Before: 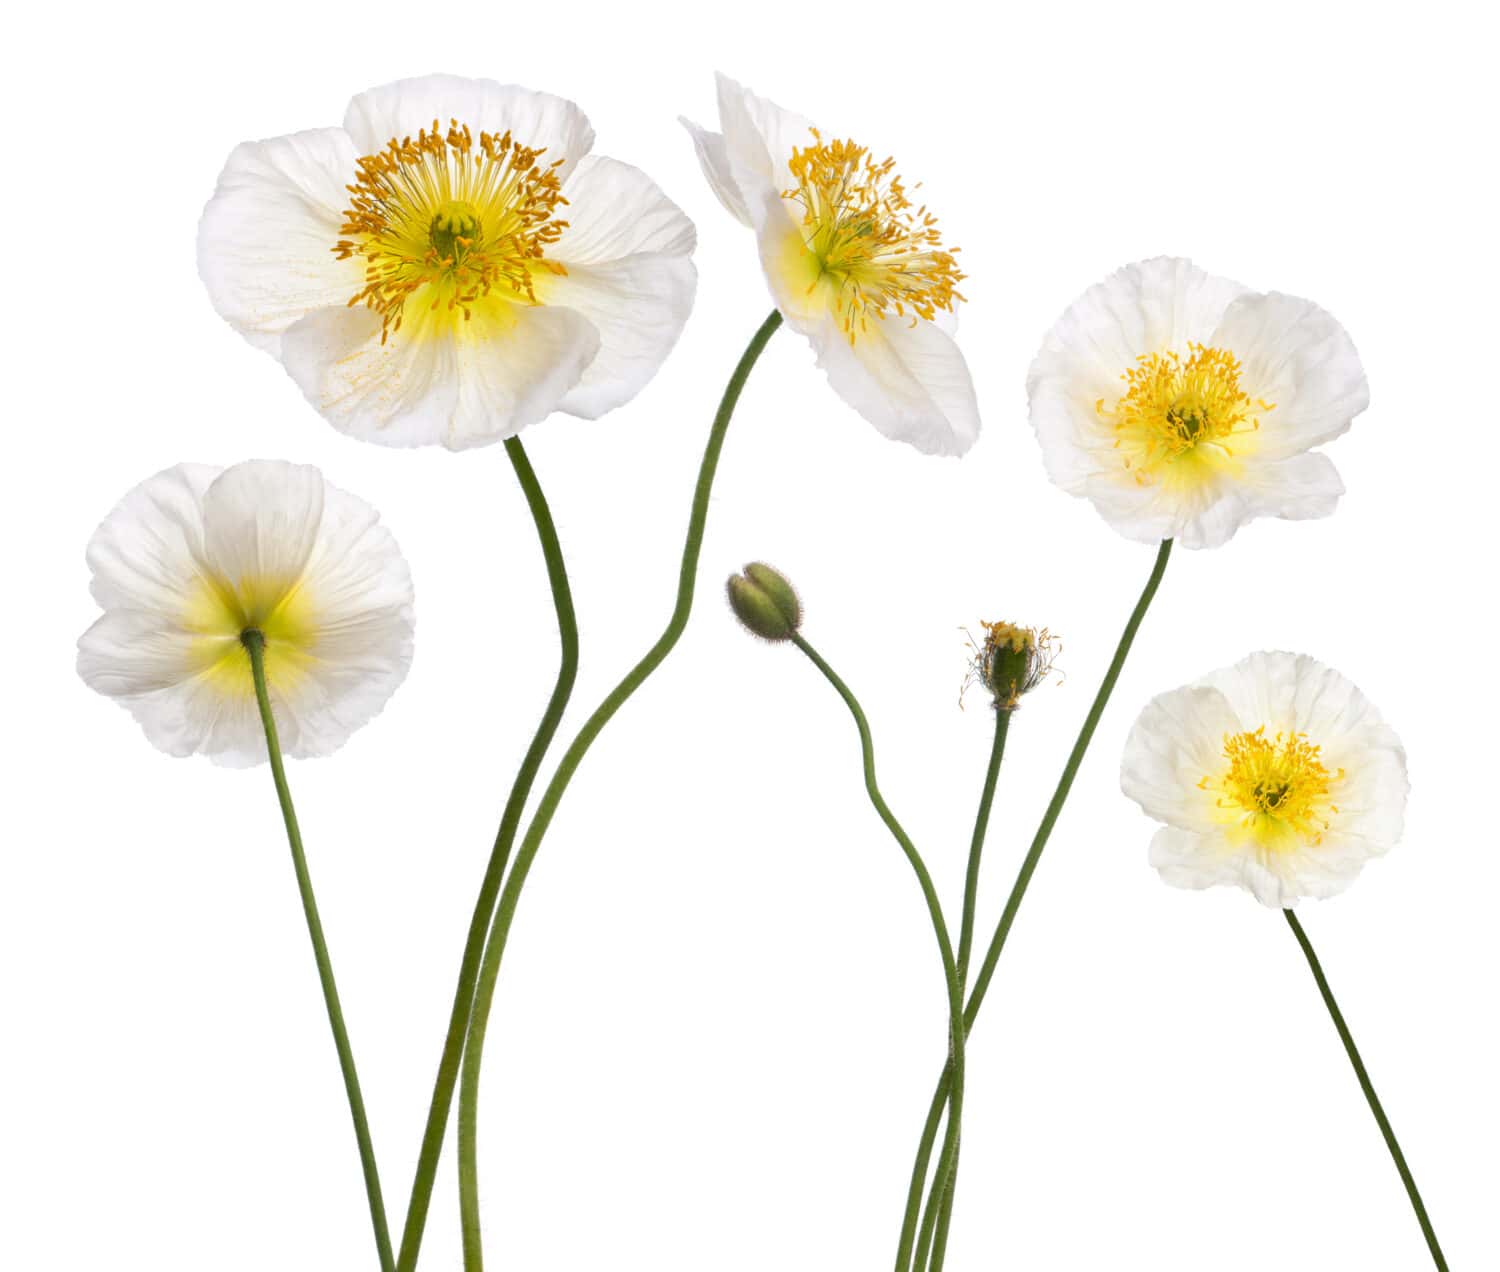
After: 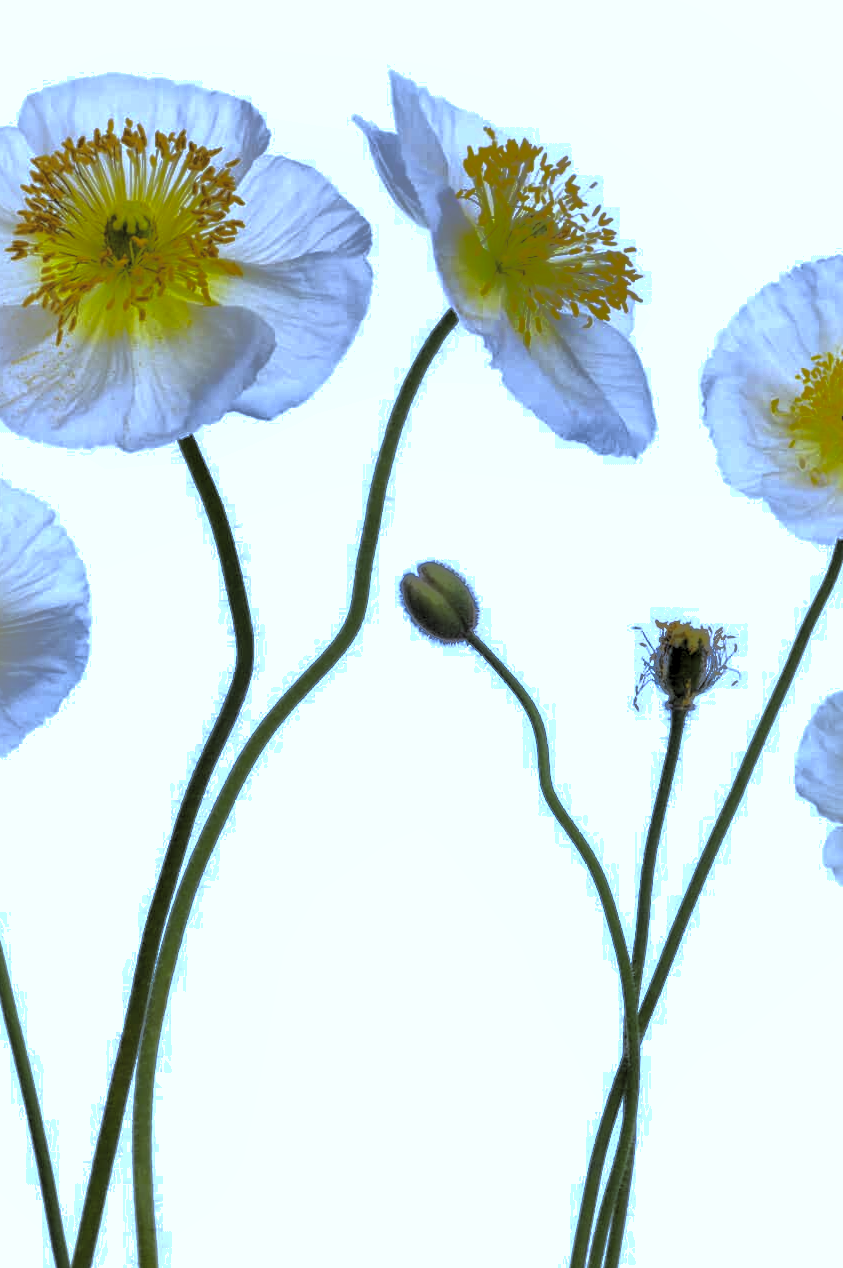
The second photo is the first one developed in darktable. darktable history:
crop: left 21.674%, right 22.086%
white balance: red 0.871, blue 1.249
levels: mode automatic, black 0.023%, white 99.97%, levels [0.062, 0.494, 0.925]
shadows and highlights: shadows 40, highlights -60
